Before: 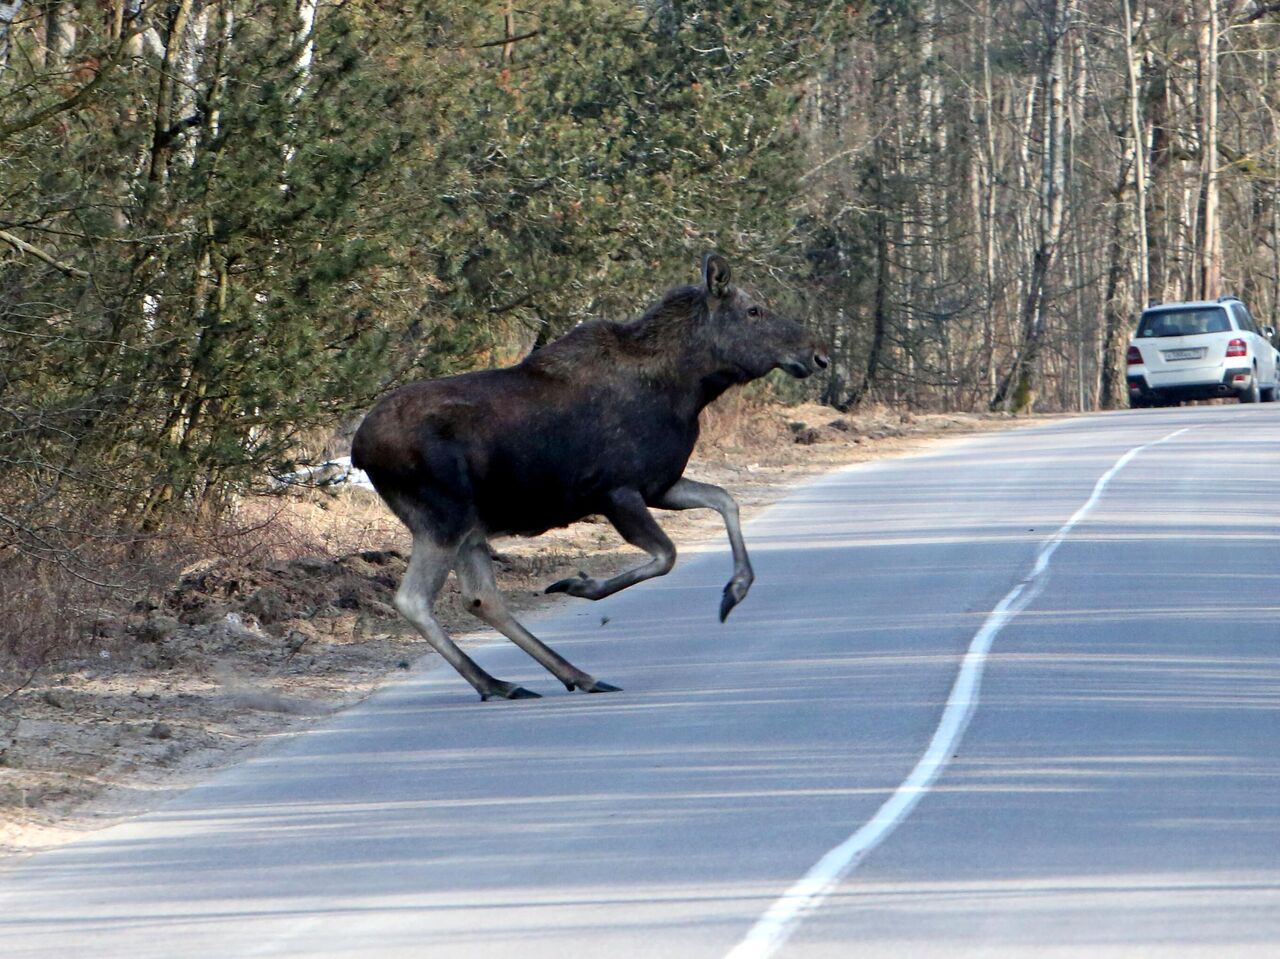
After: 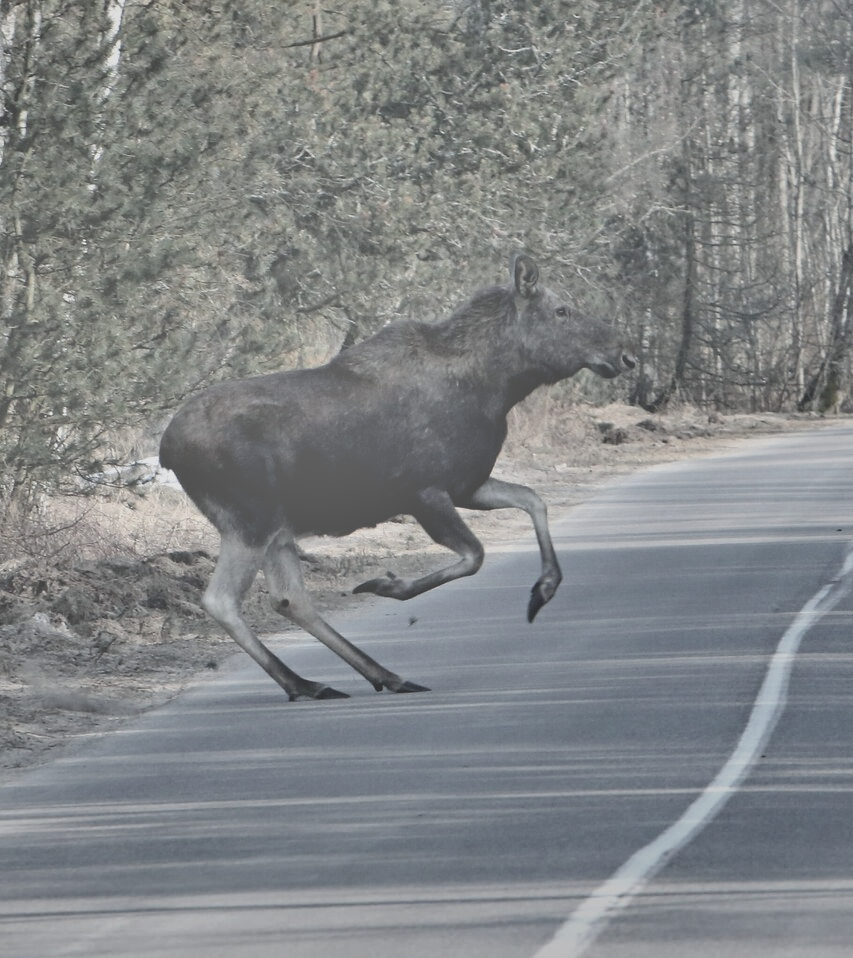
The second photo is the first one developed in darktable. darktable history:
contrast brightness saturation: contrast -0.33, brightness 0.754, saturation -0.763
crop and rotate: left 15.039%, right 18.31%
sharpen: radius 2.911, amount 0.868, threshold 47.225
color balance rgb: shadows lift › chroma 2.043%, shadows lift › hue 48.97°, power › luminance -7.822%, power › chroma 1.101%, power › hue 216.76°, perceptual saturation grading › global saturation 25.706%
shadows and highlights: shadows 20.94, highlights -82, soften with gaussian
